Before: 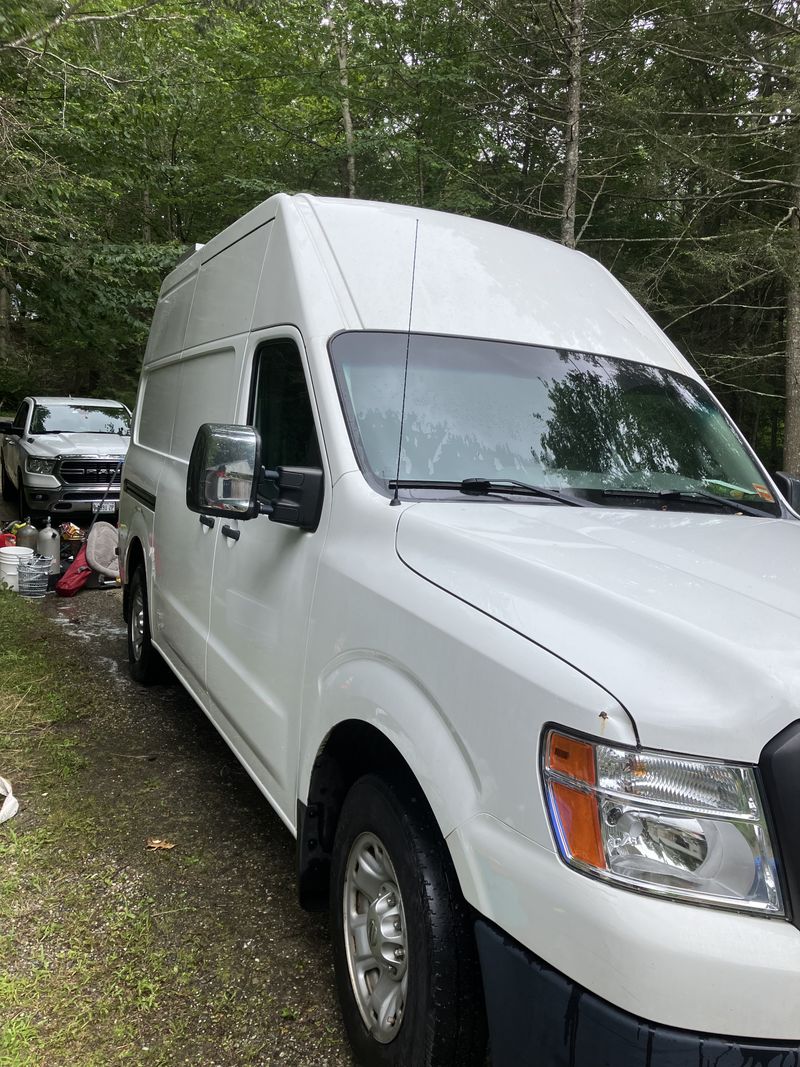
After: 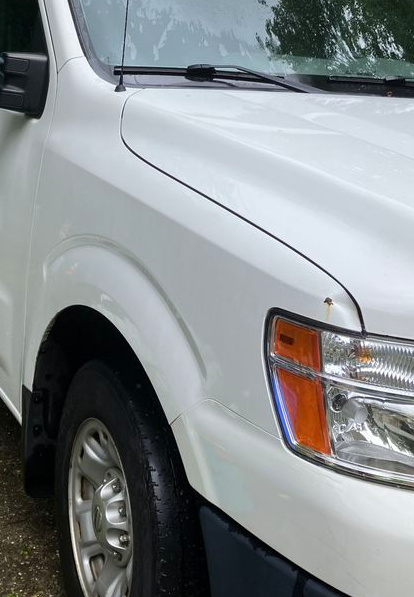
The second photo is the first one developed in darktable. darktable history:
contrast brightness saturation: contrast 0.04, saturation 0.16
crop: left 34.479%, top 38.822%, right 13.718%, bottom 5.172%
